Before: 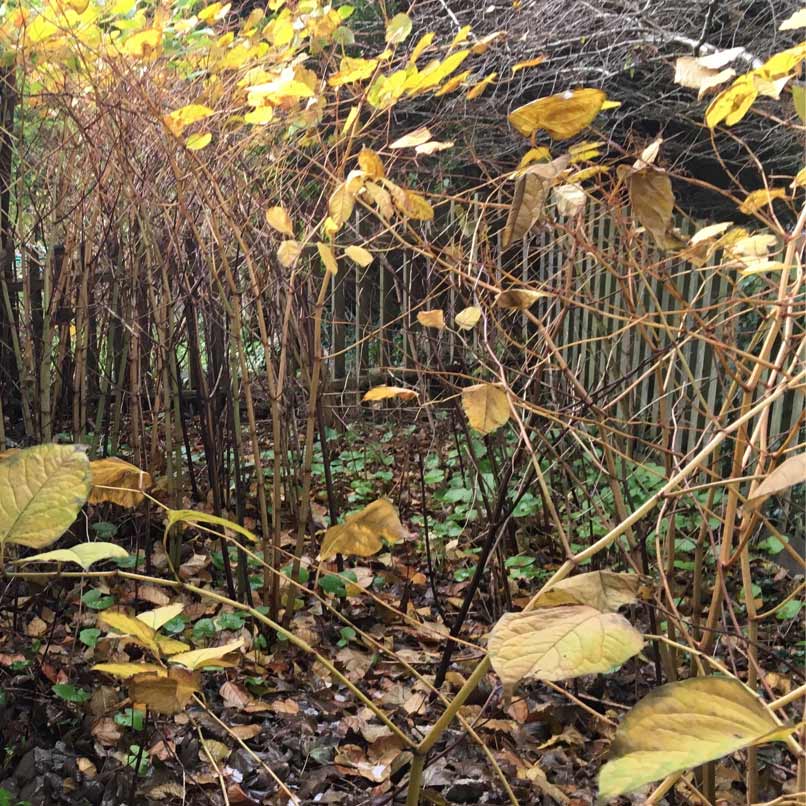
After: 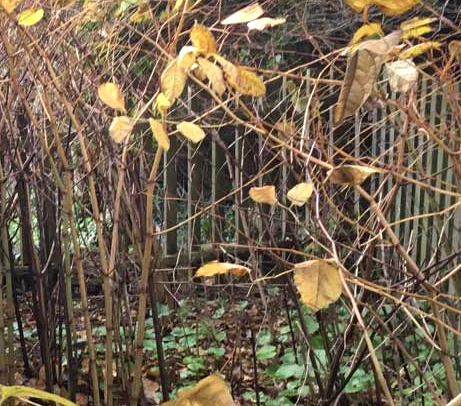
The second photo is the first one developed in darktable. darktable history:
exposure: exposure 0.207 EV, compensate highlight preservation false
contrast brightness saturation: contrast 0.01, saturation -0.05
crop: left 20.932%, top 15.471%, right 21.848%, bottom 34.081%
